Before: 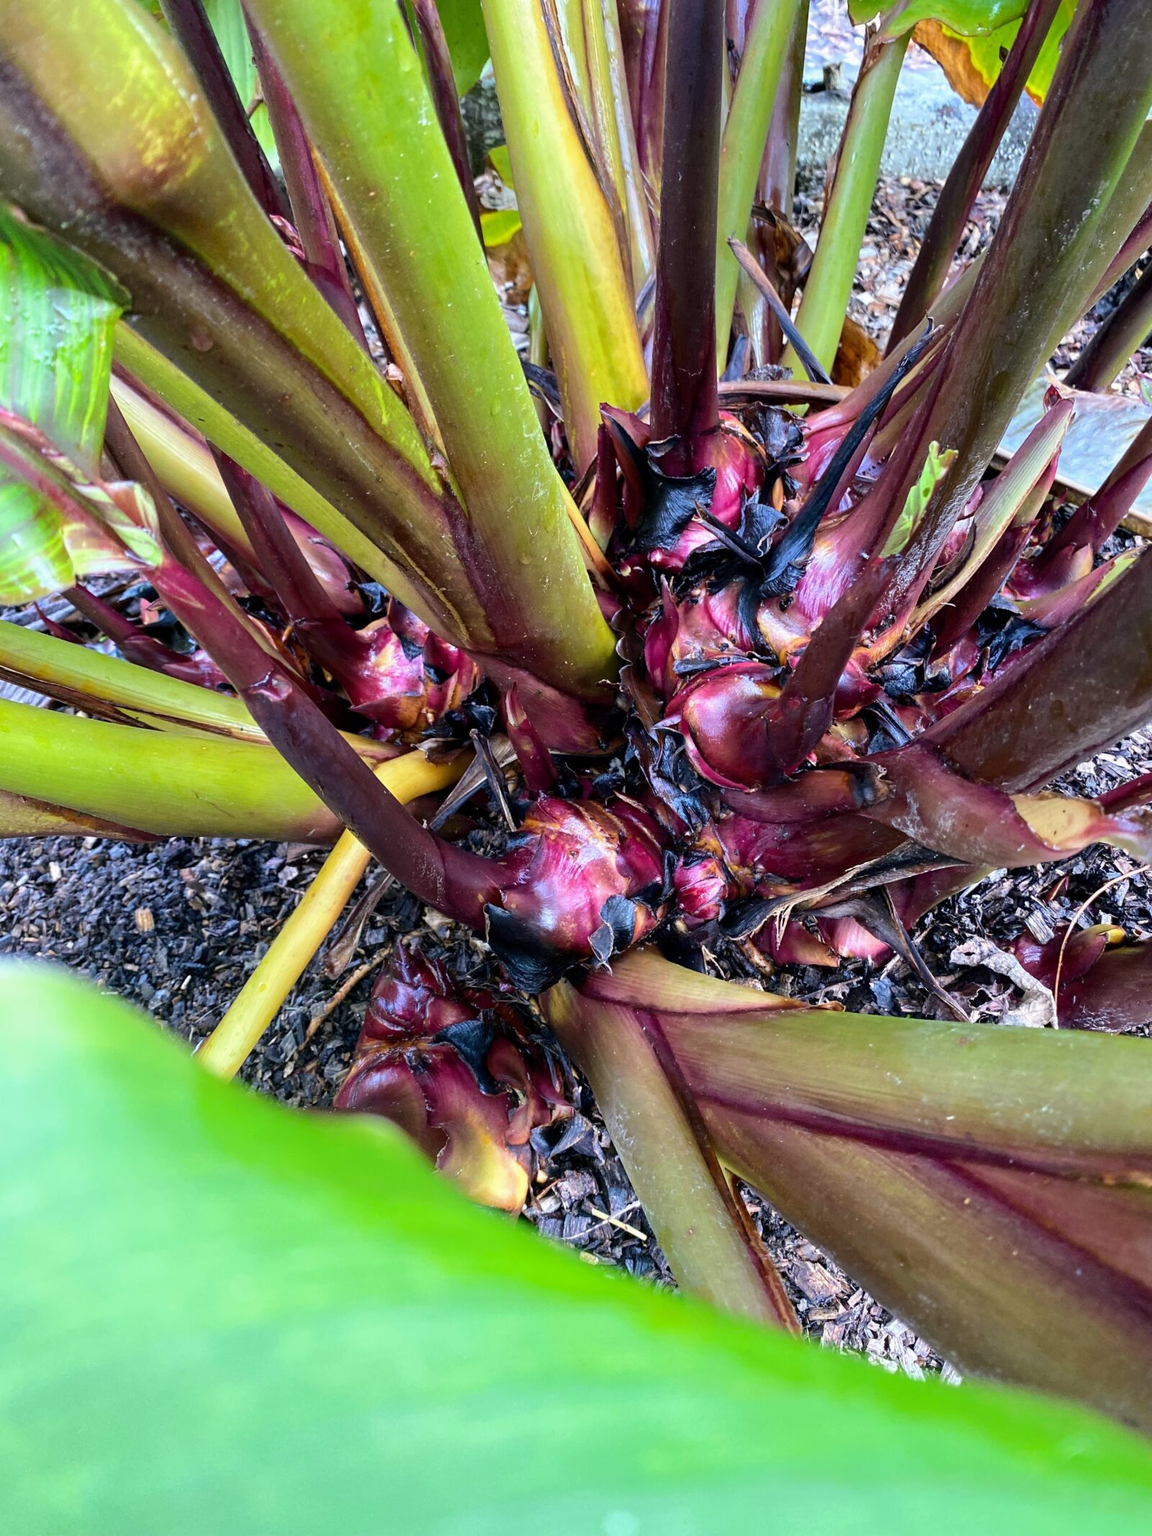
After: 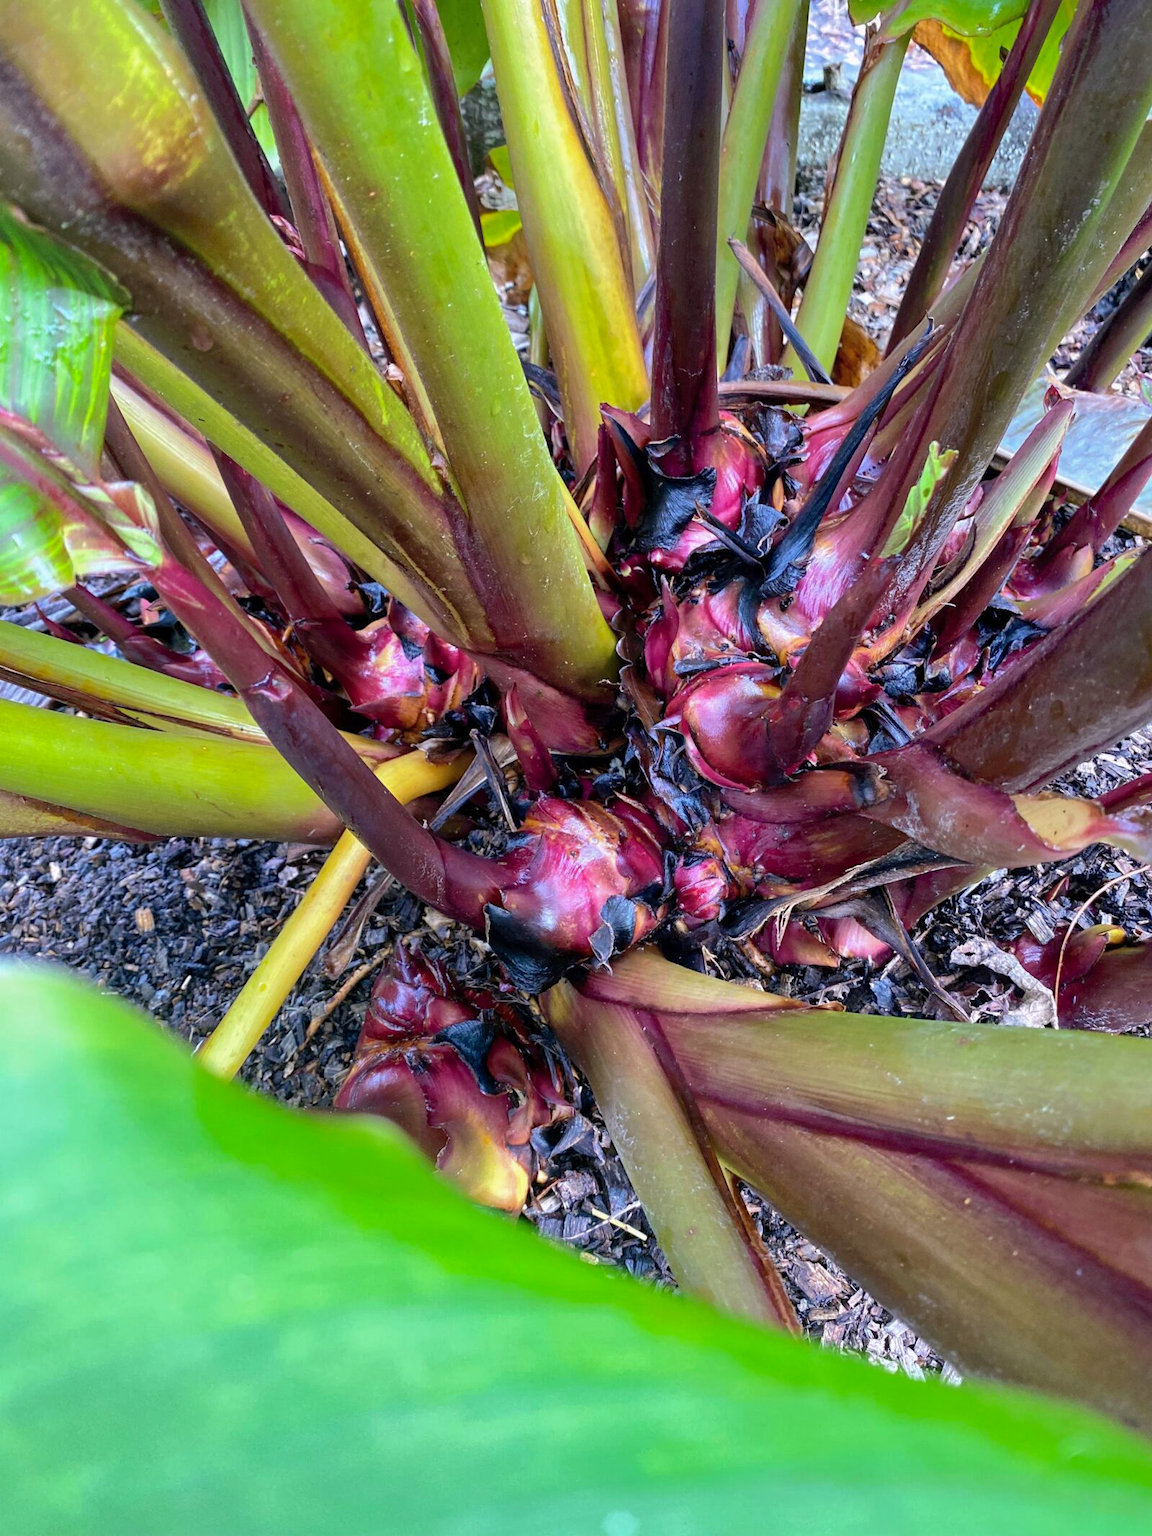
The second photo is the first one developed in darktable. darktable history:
shadows and highlights: on, module defaults
white balance: red 1.004, blue 1.024
